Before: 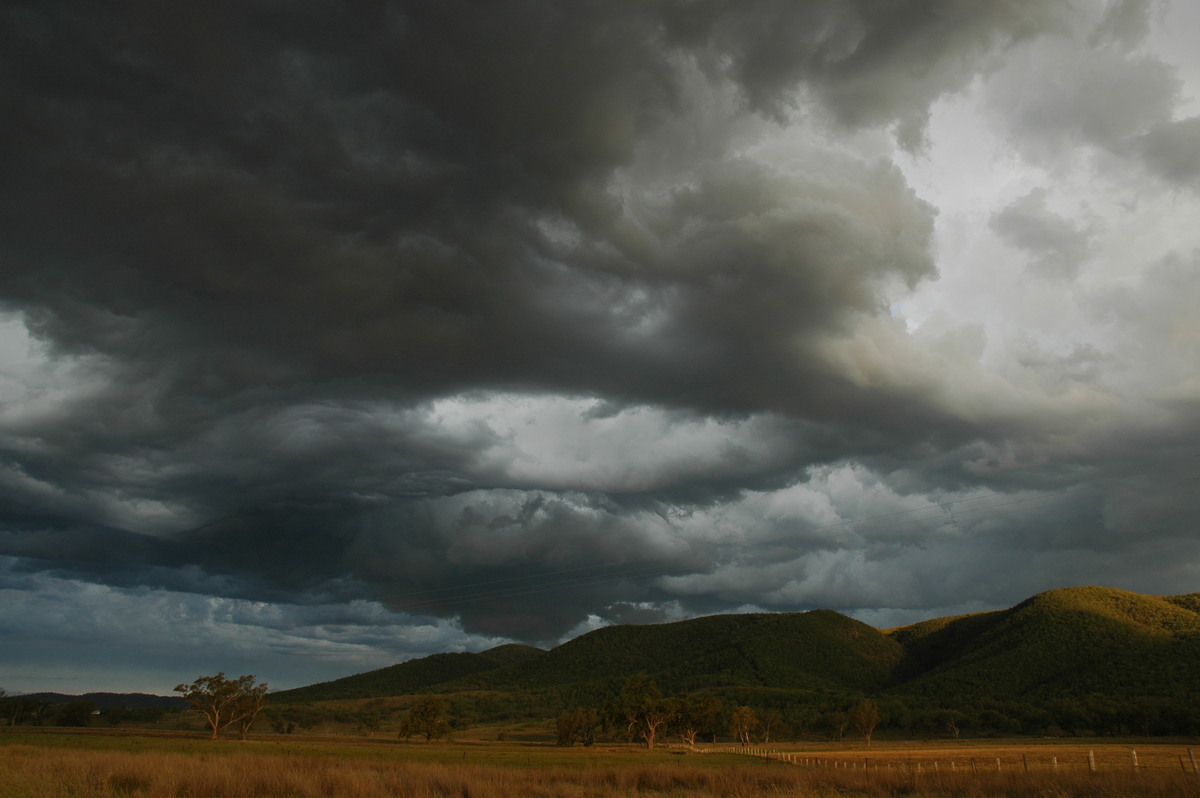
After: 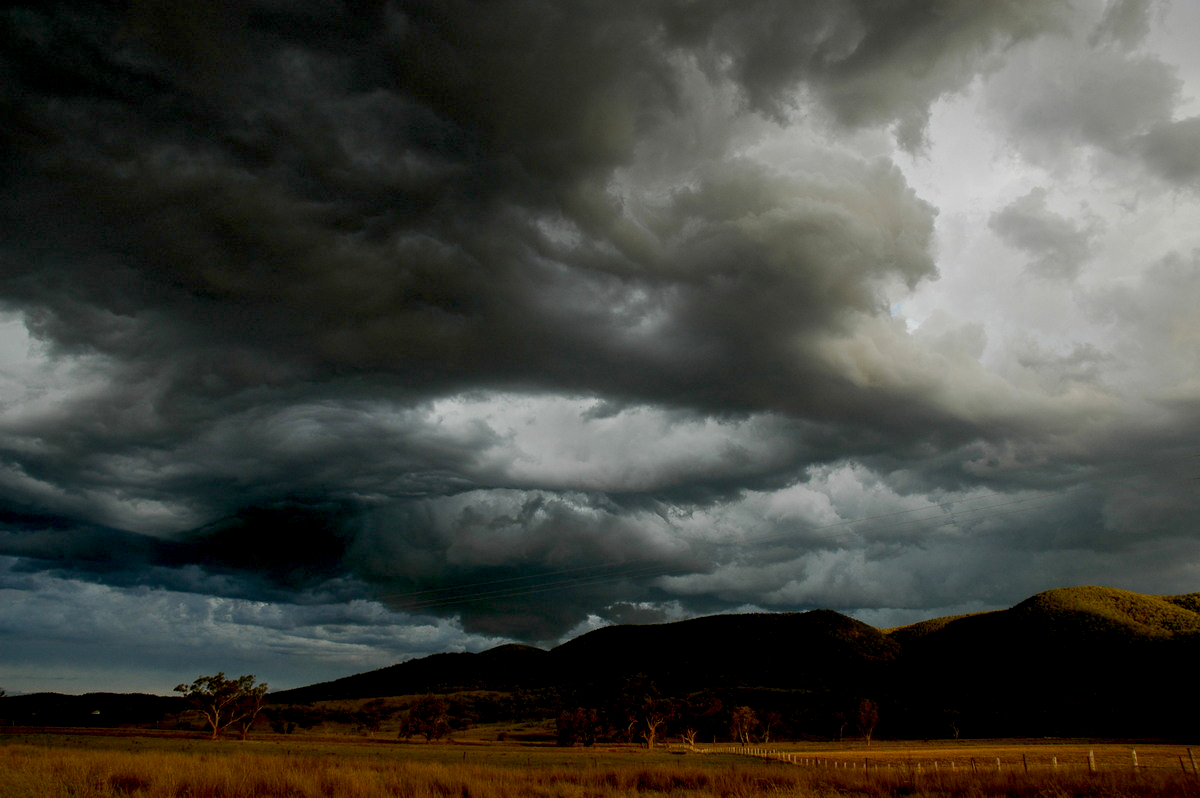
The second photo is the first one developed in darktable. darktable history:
local contrast: on, module defaults
exposure: black level correction 0.016, exposure -0.008 EV, compensate highlight preservation false
